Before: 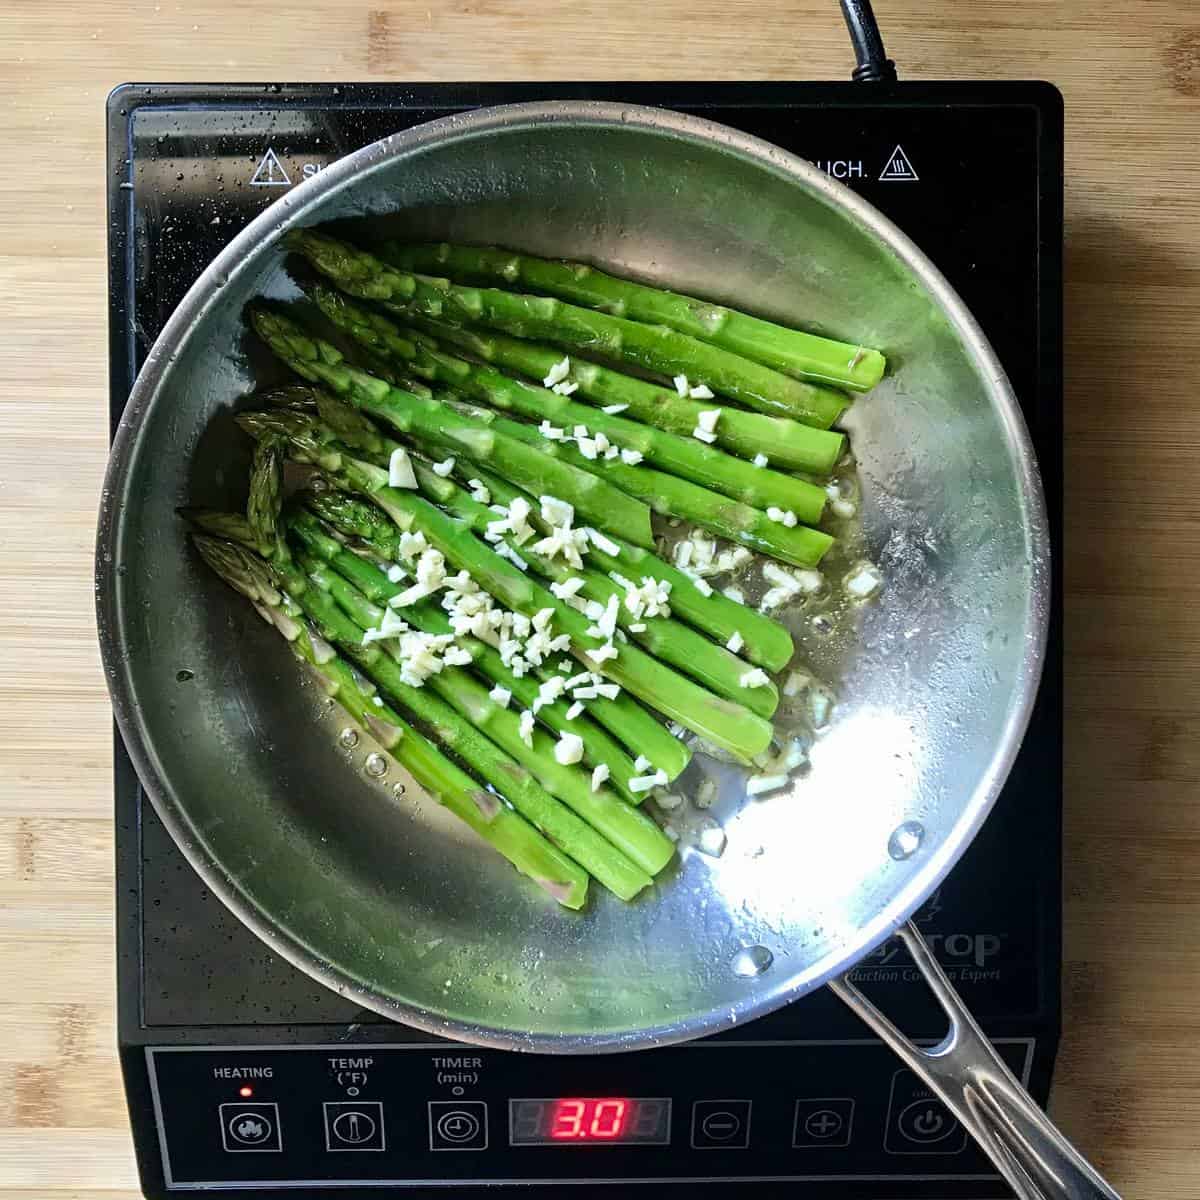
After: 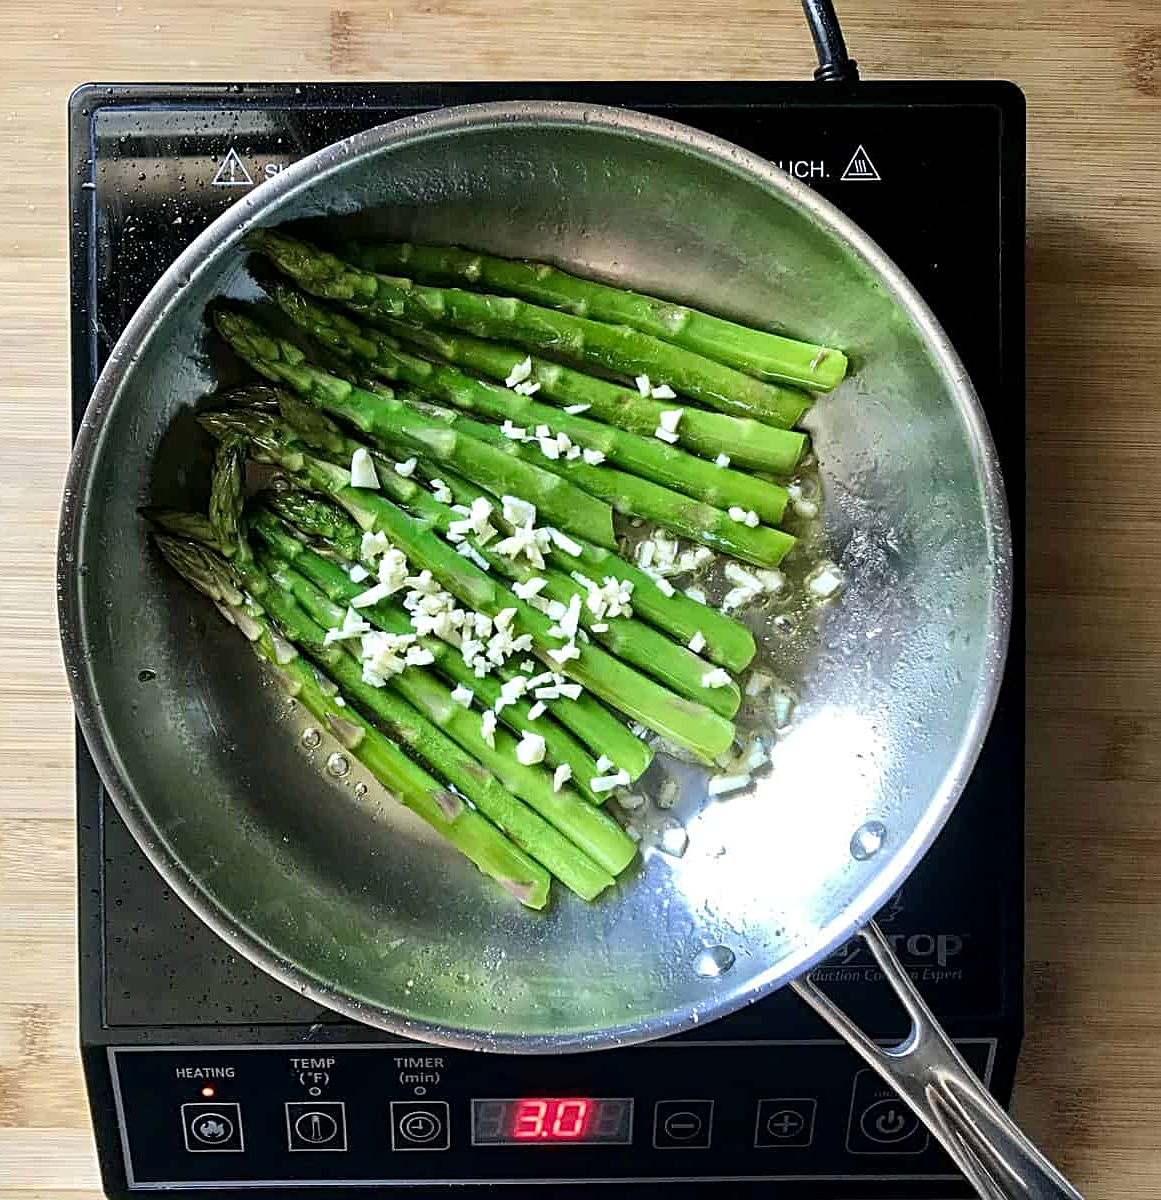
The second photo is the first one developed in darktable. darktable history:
crop and rotate: left 3.238%
sharpen: on, module defaults
local contrast: highlights 100%, shadows 100%, detail 120%, midtone range 0.2
tone equalizer: on, module defaults
